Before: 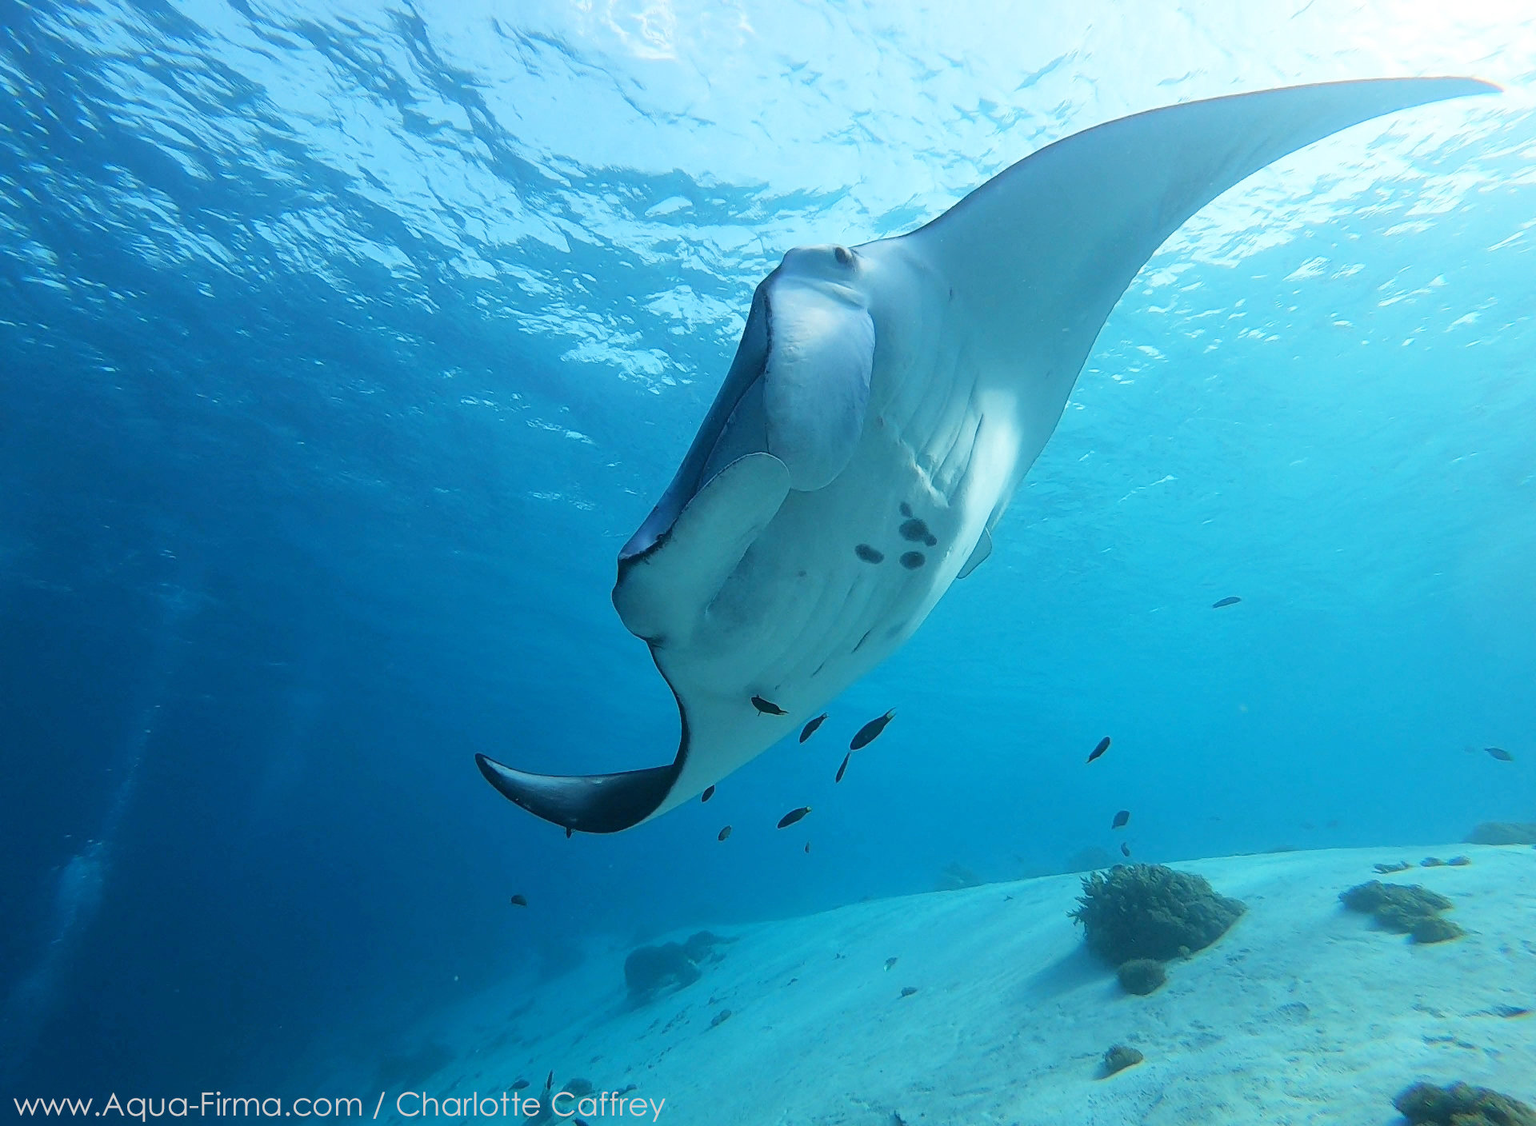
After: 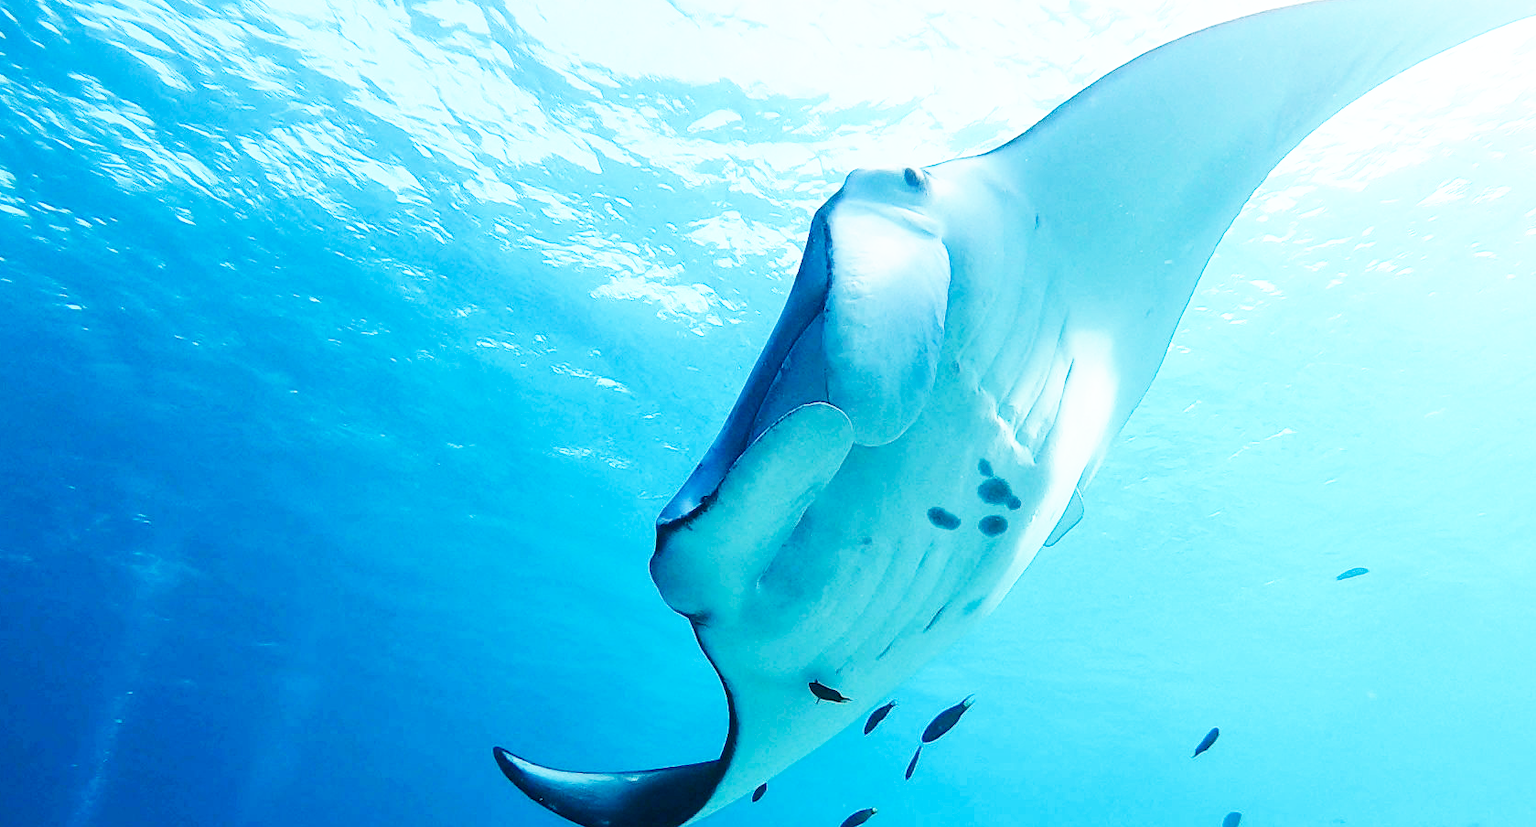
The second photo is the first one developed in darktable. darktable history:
base curve: curves: ch0 [(0, 0) (0.007, 0.004) (0.027, 0.03) (0.046, 0.07) (0.207, 0.54) (0.442, 0.872) (0.673, 0.972) (1, 1)], preserve colors none
crop: left 2.886%, top 8.964%, right 9.654%, bottom 26.803%
